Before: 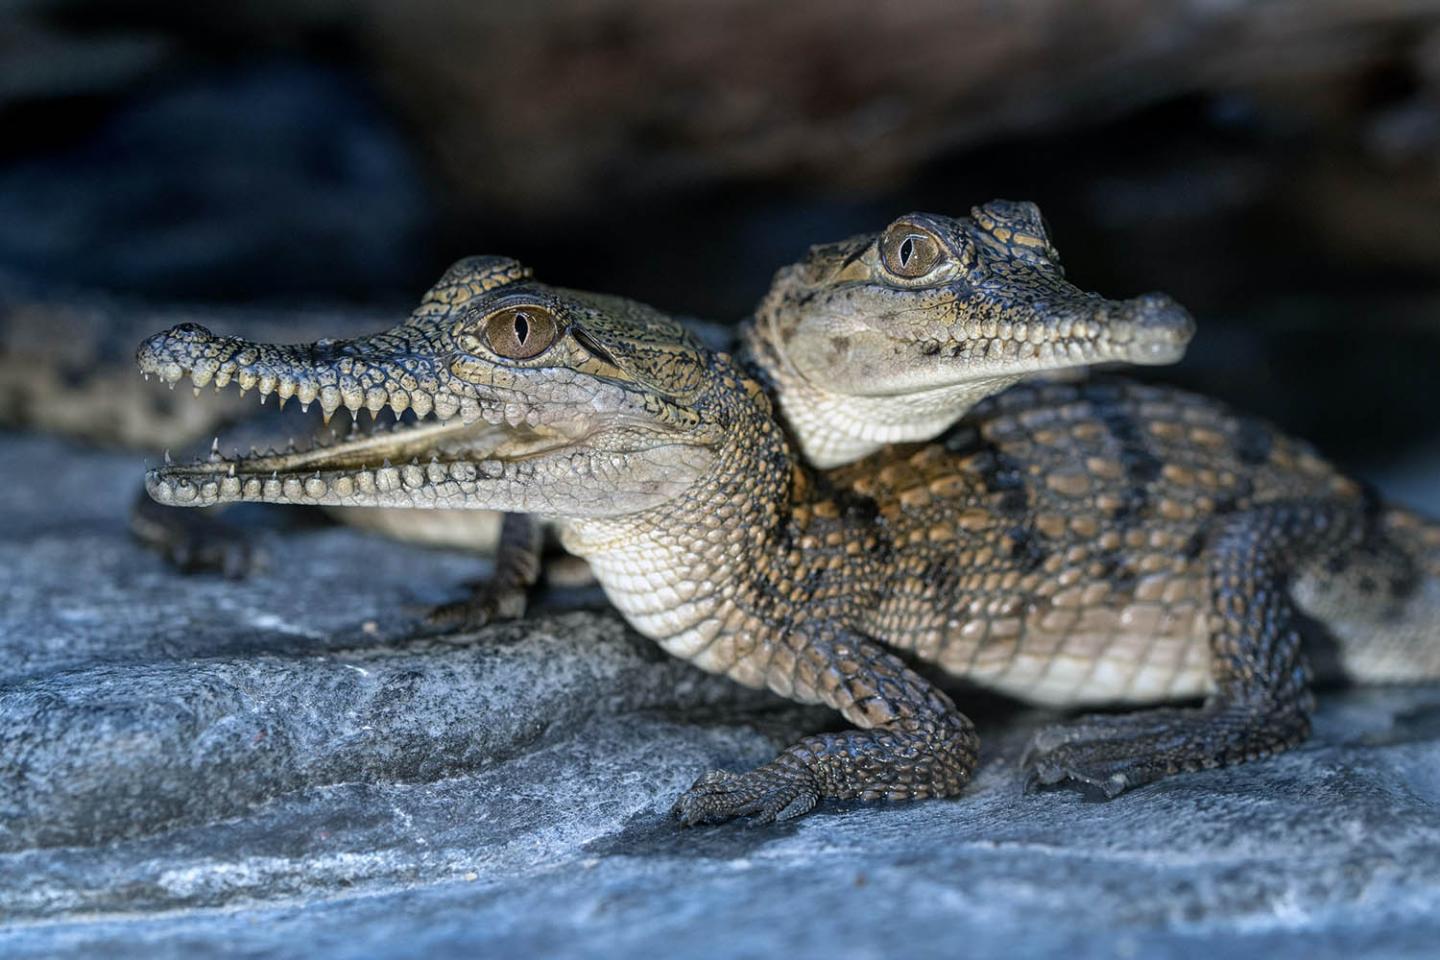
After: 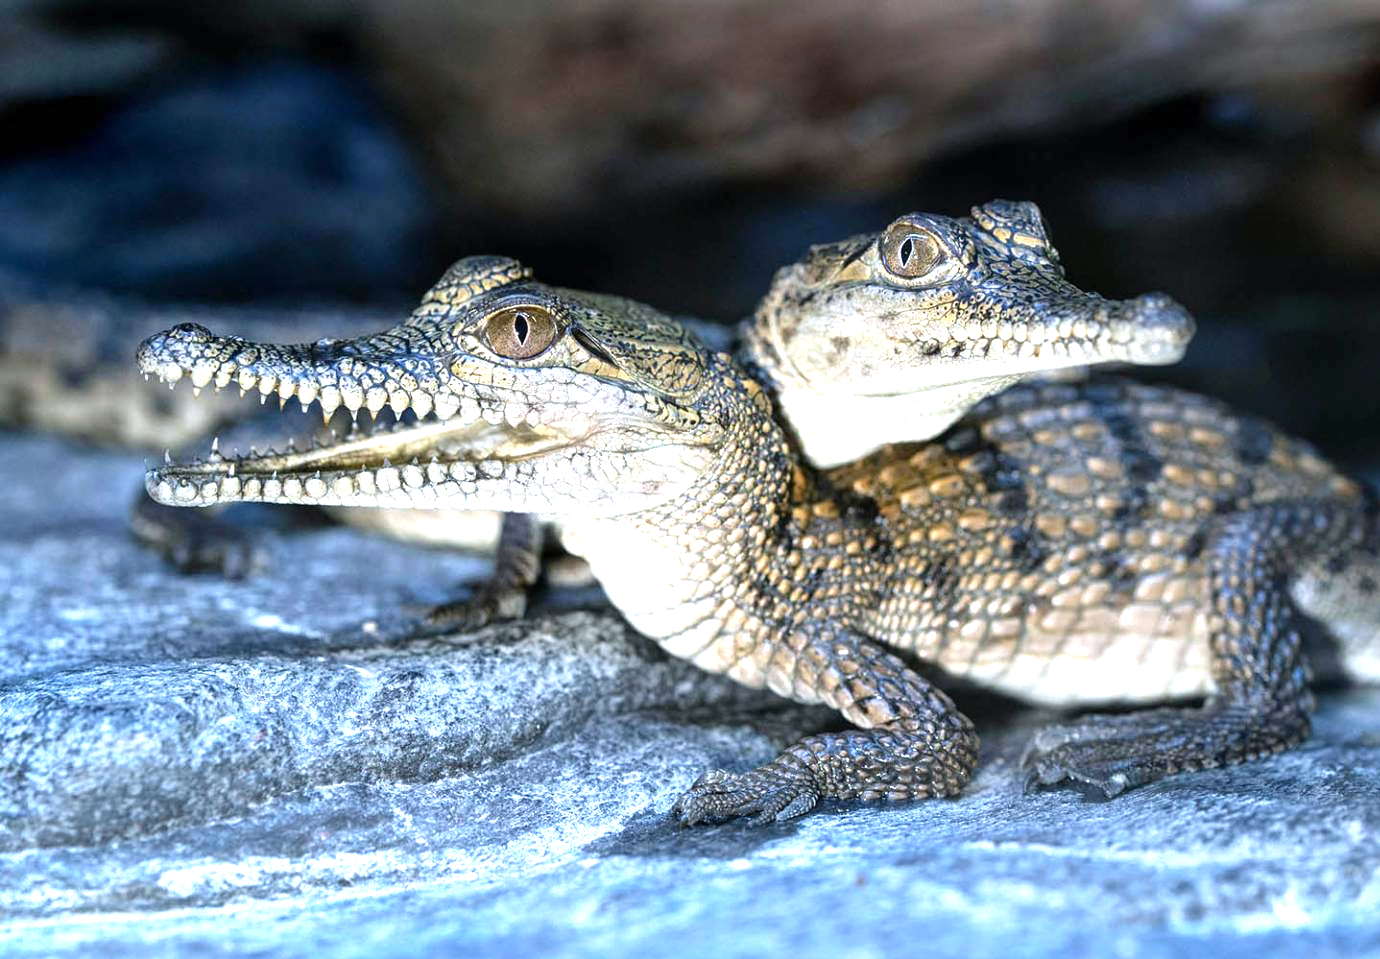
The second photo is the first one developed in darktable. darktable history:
white balance: red 0.98, blue 1.034
base curve: curves: ch0 [(0, 0) (0.088, 0.125) (0.176, 0.251) (0.354, 0.501) (0.613, 0.749) (1, 0.877)], preserve colors none
crop: right 4.126%, bottom 0.031%
levels: levels [0, 0.394, 0.787]
